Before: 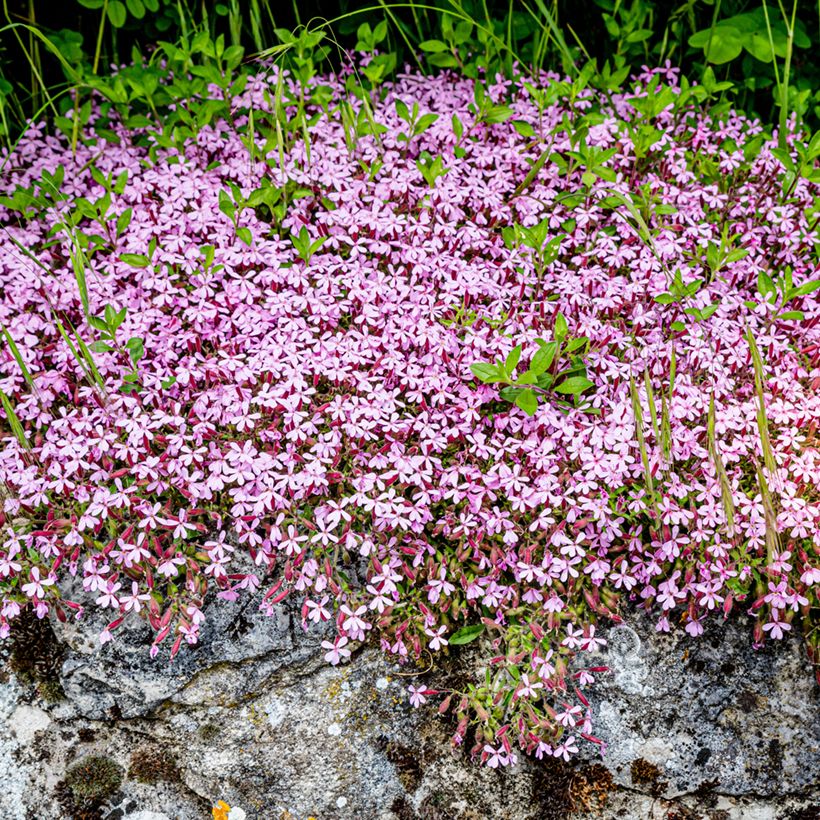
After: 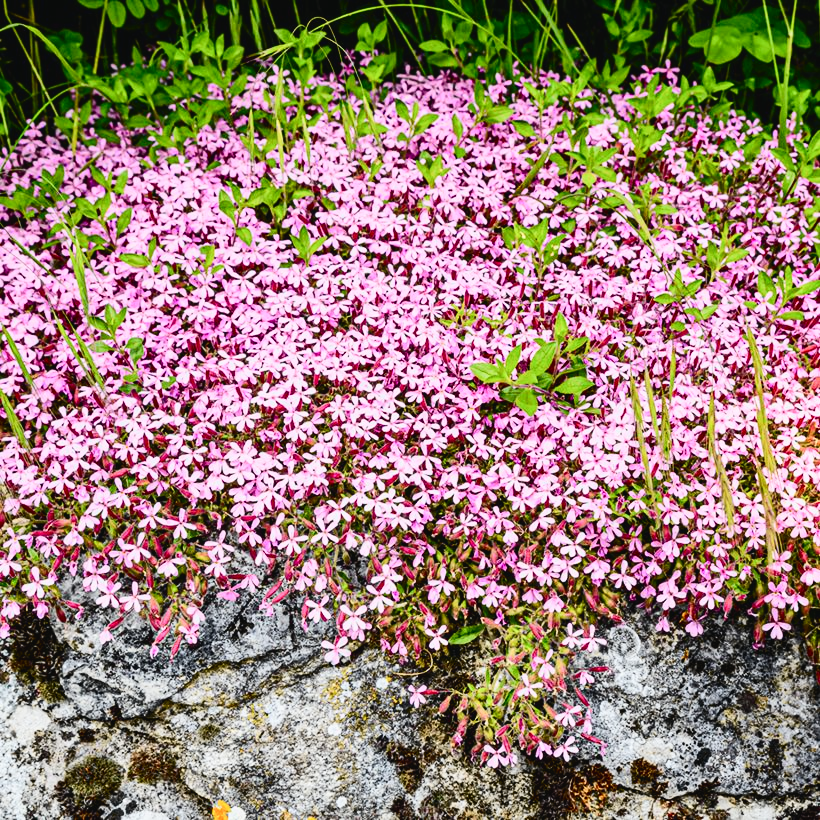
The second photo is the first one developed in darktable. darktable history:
tone curve: curves: ch0 [(0, 0.028) (0.037, 0.05) (0.123, 0.108) (0.19, 0.164) (0.269, 0.247) (0.475, 0.533) (0.595, 0.695) (0.718, 0.823) (0.855, 0.913) (1, 0.982)]; ch1 [(0, 0) (0.243, 0.245) (0.422, 0.415) (0.493, 0.495) (0.505, 0.502) (0.536, 0.542) (0.565, 0.579) (0.611, 0.644) (0.769, 0.807) (1, 1)]; ch2 [(0, 0) (0.249, 0.216) (0.349, 0.321) (0.424, 0.442) (0.476, 0.483) (0.498, 0.499) (0.517, 0.519) (0.532, 0.55) (0.569, 0.608) (0.614, 0.661) (0.706, 0.75) (0.808, 0.809) (0.991, 0.968)], color space Lab, independent channels, preserve colors none
